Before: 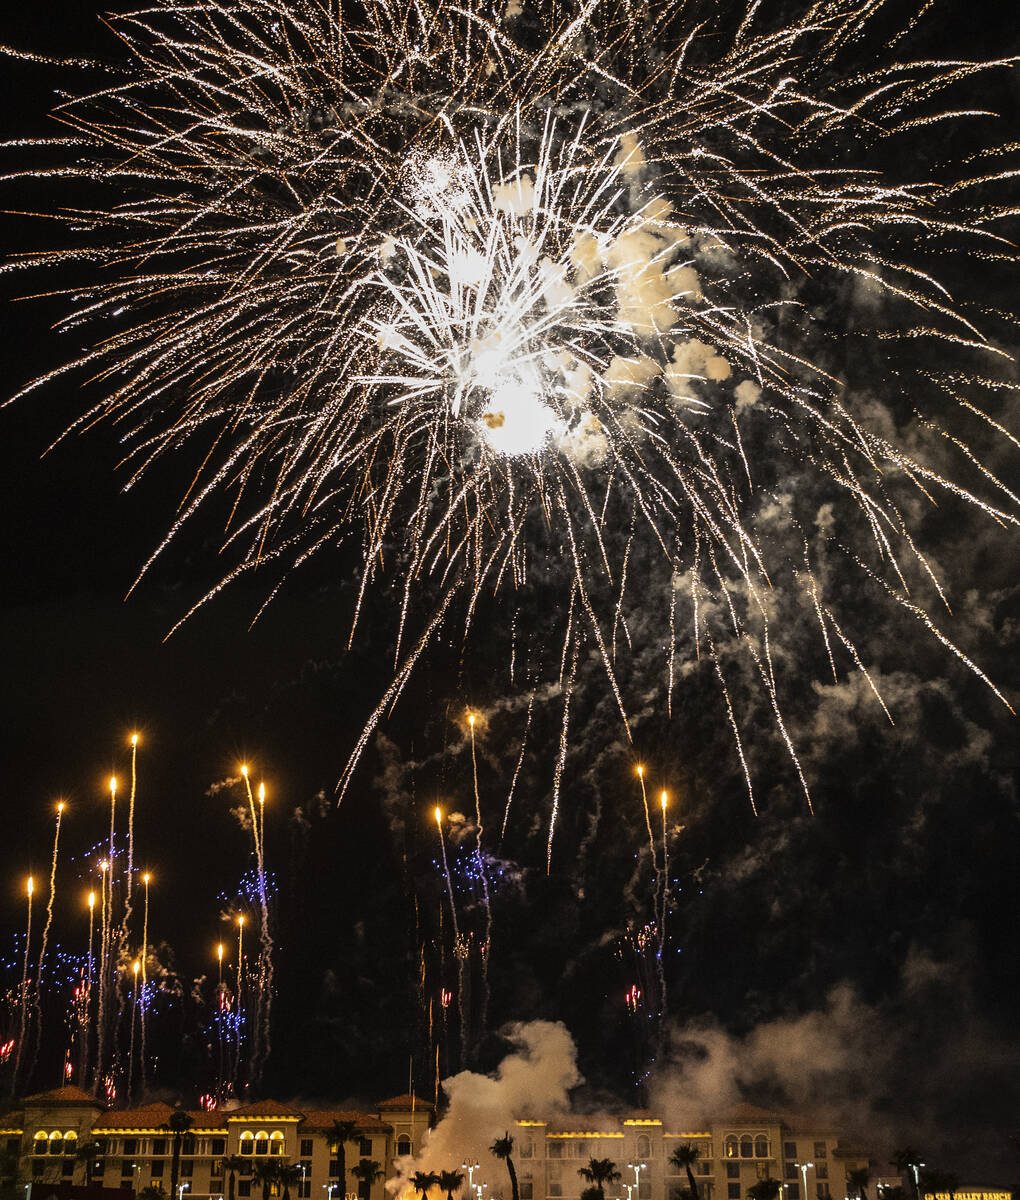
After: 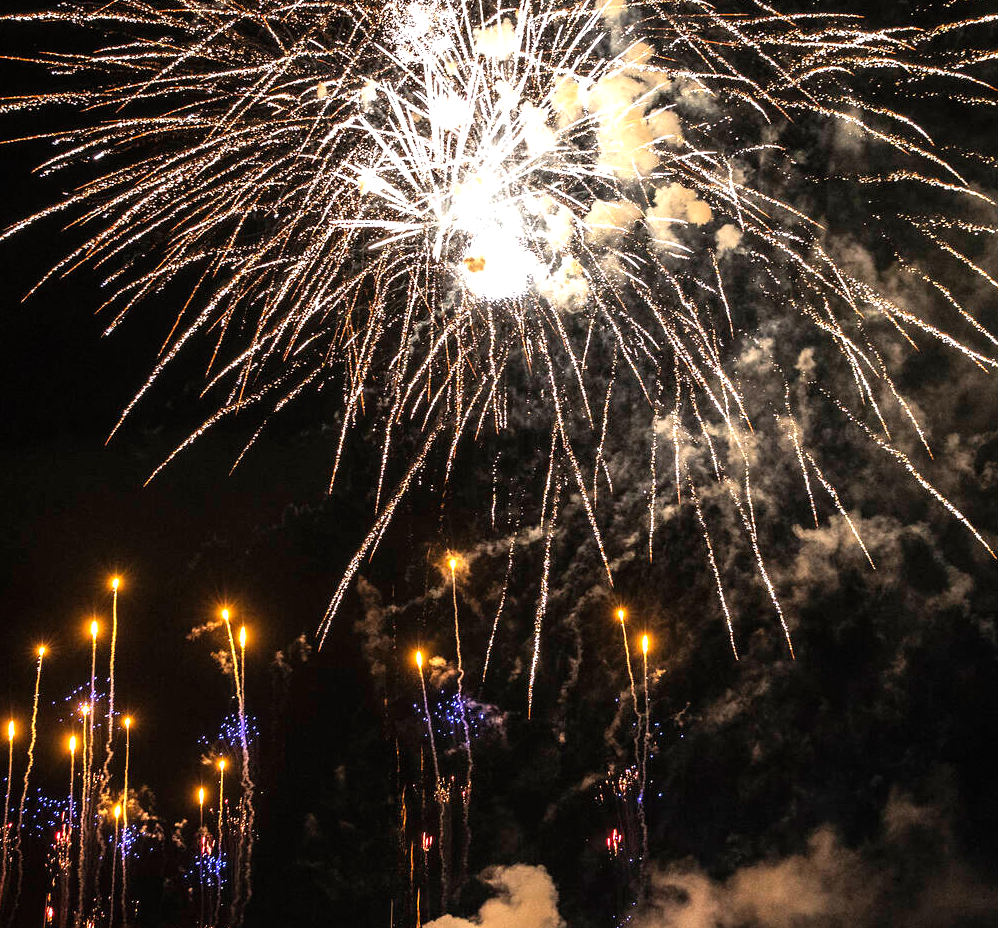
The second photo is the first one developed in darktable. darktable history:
crop and rotate: left 1.944%, top 13.001%, right 0.185%, bottom 9.622%
exposure: black level correction 0, exposure 0.698 EV, compensate highlight preservation false
